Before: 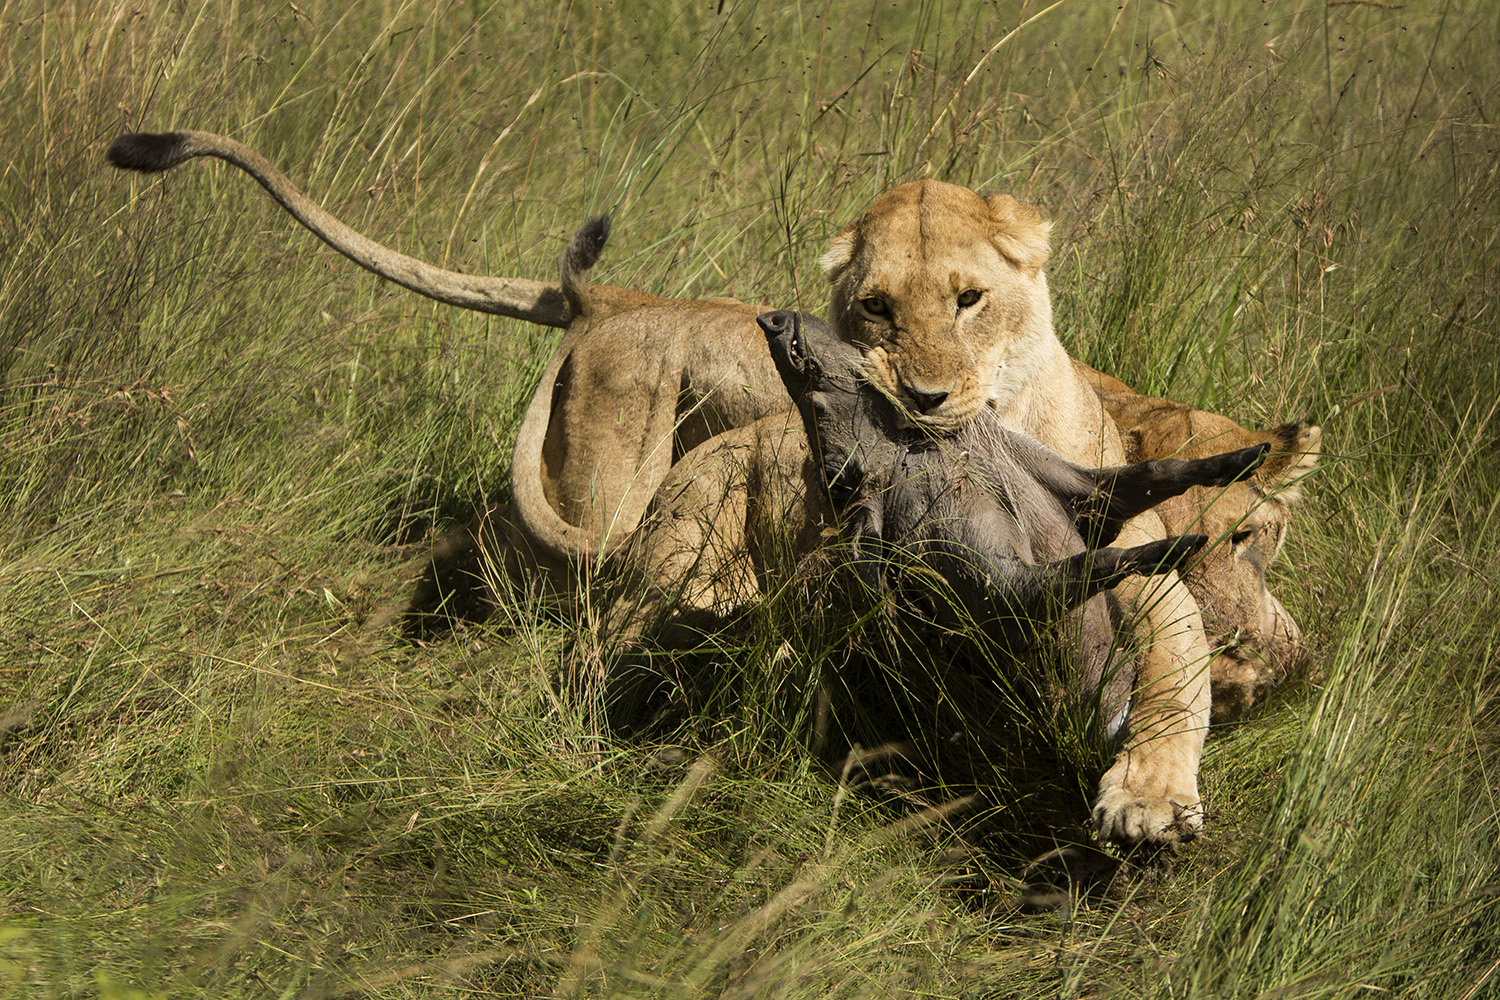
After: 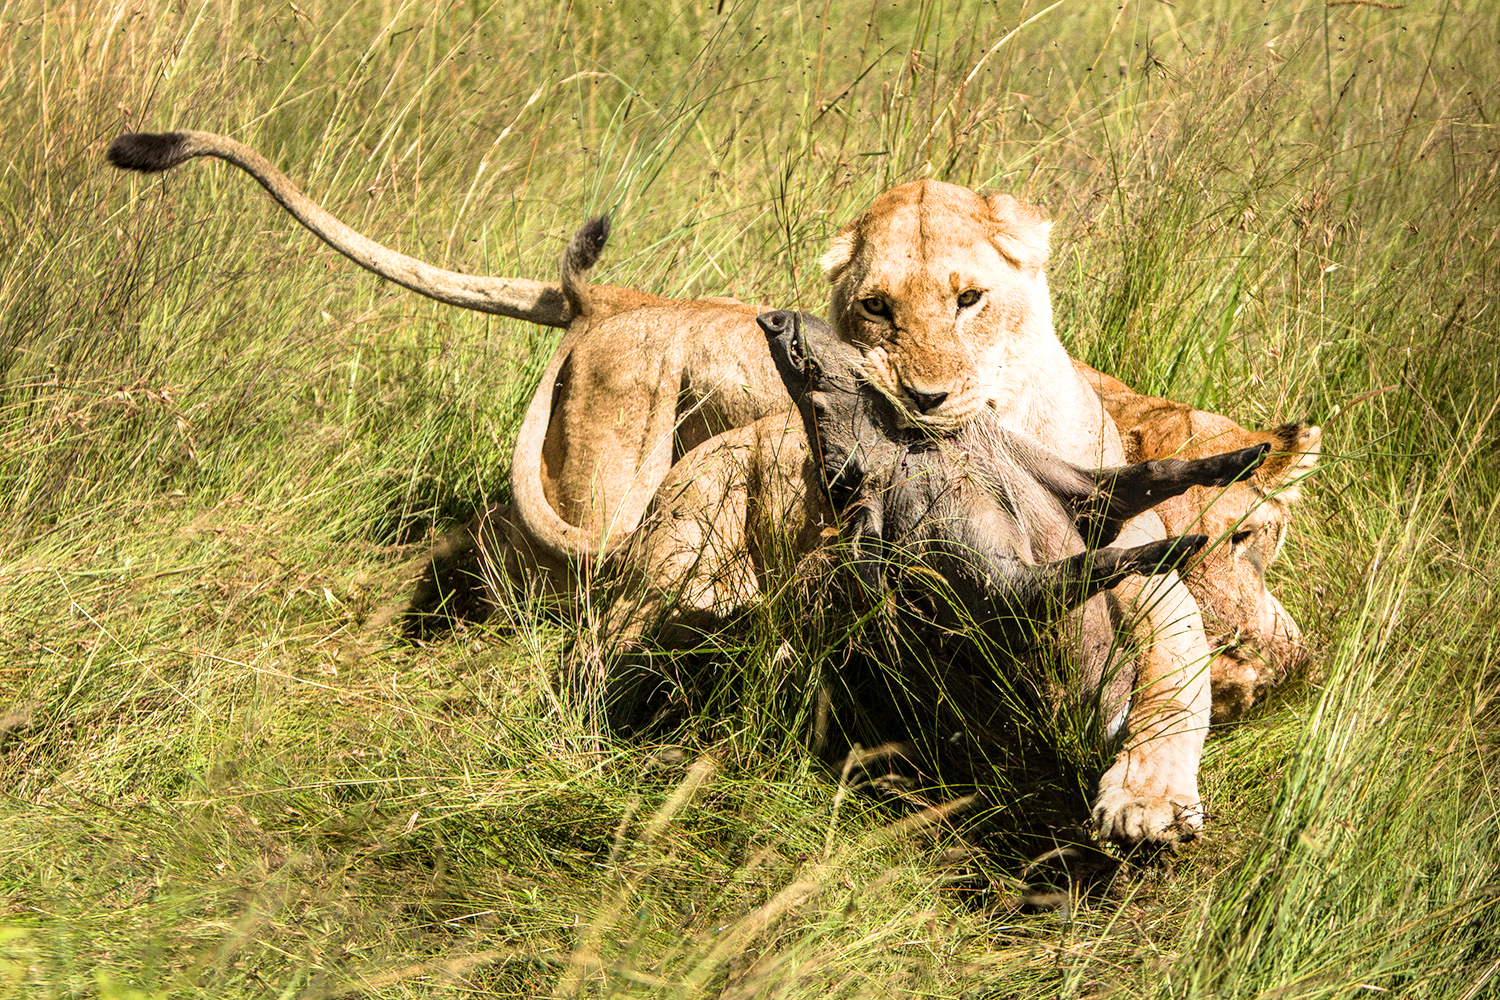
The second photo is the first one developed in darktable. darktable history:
local contrast: on, module defaults
filmic rgb: black relative exposure -14.12 EV, white relative exposure 3.37 EV, hardness 7.84, contrast 0.995
exposure: black level correction 0, exposure 1.2 EV, compensate exposure bias true, compensate highlight preservation false
